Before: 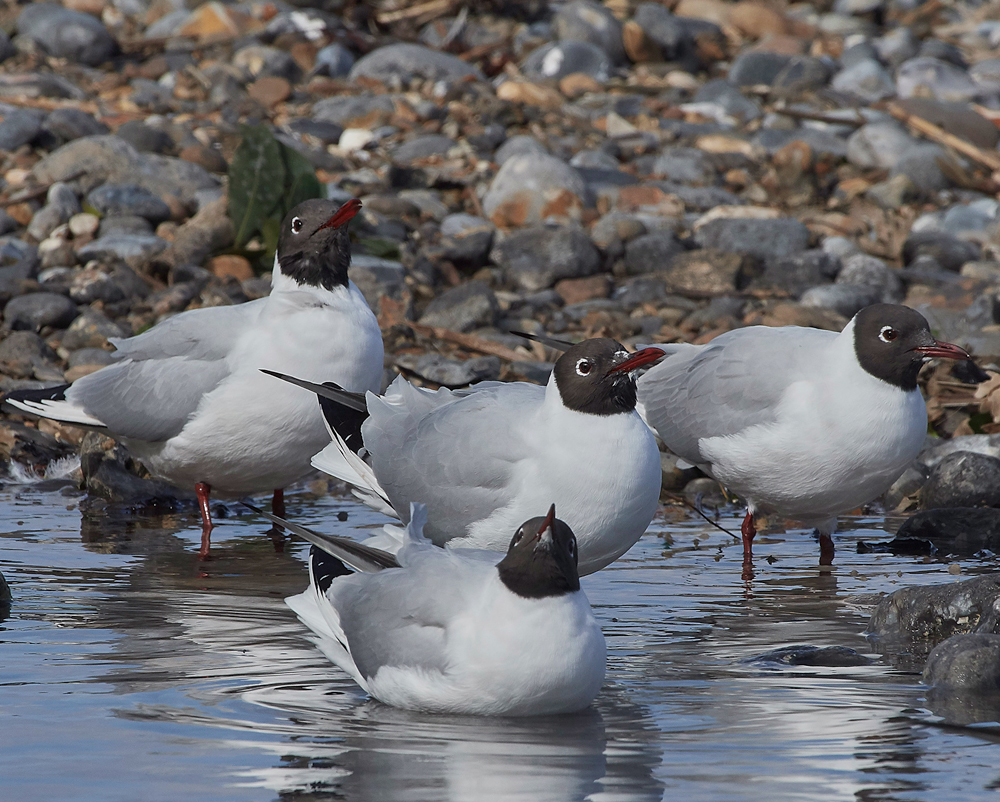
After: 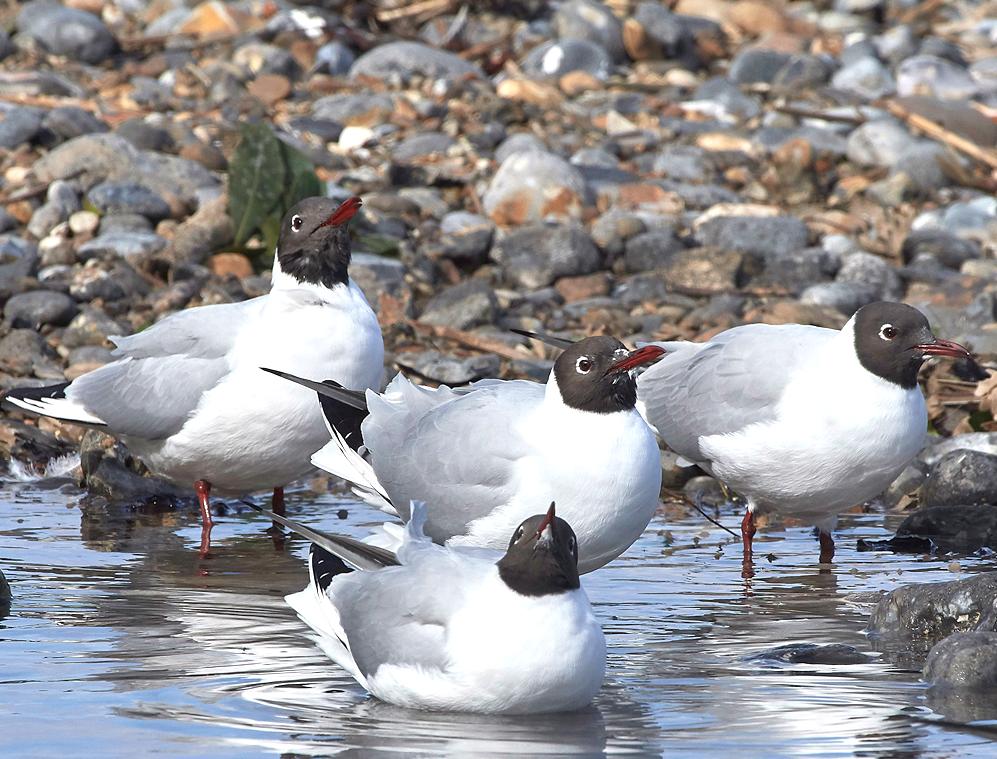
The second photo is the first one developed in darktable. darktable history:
color zones: curves: ch0 [(0.25, 0.5) (0.463, 0.627) (0.484, 0.637) (0.75, 0.5)]
crop: top 0.291%, right 0.257%, bottom 5.066%
exposure: exposure 1.001 EV, compensate exposure bias true, compensate highlight preservation false
